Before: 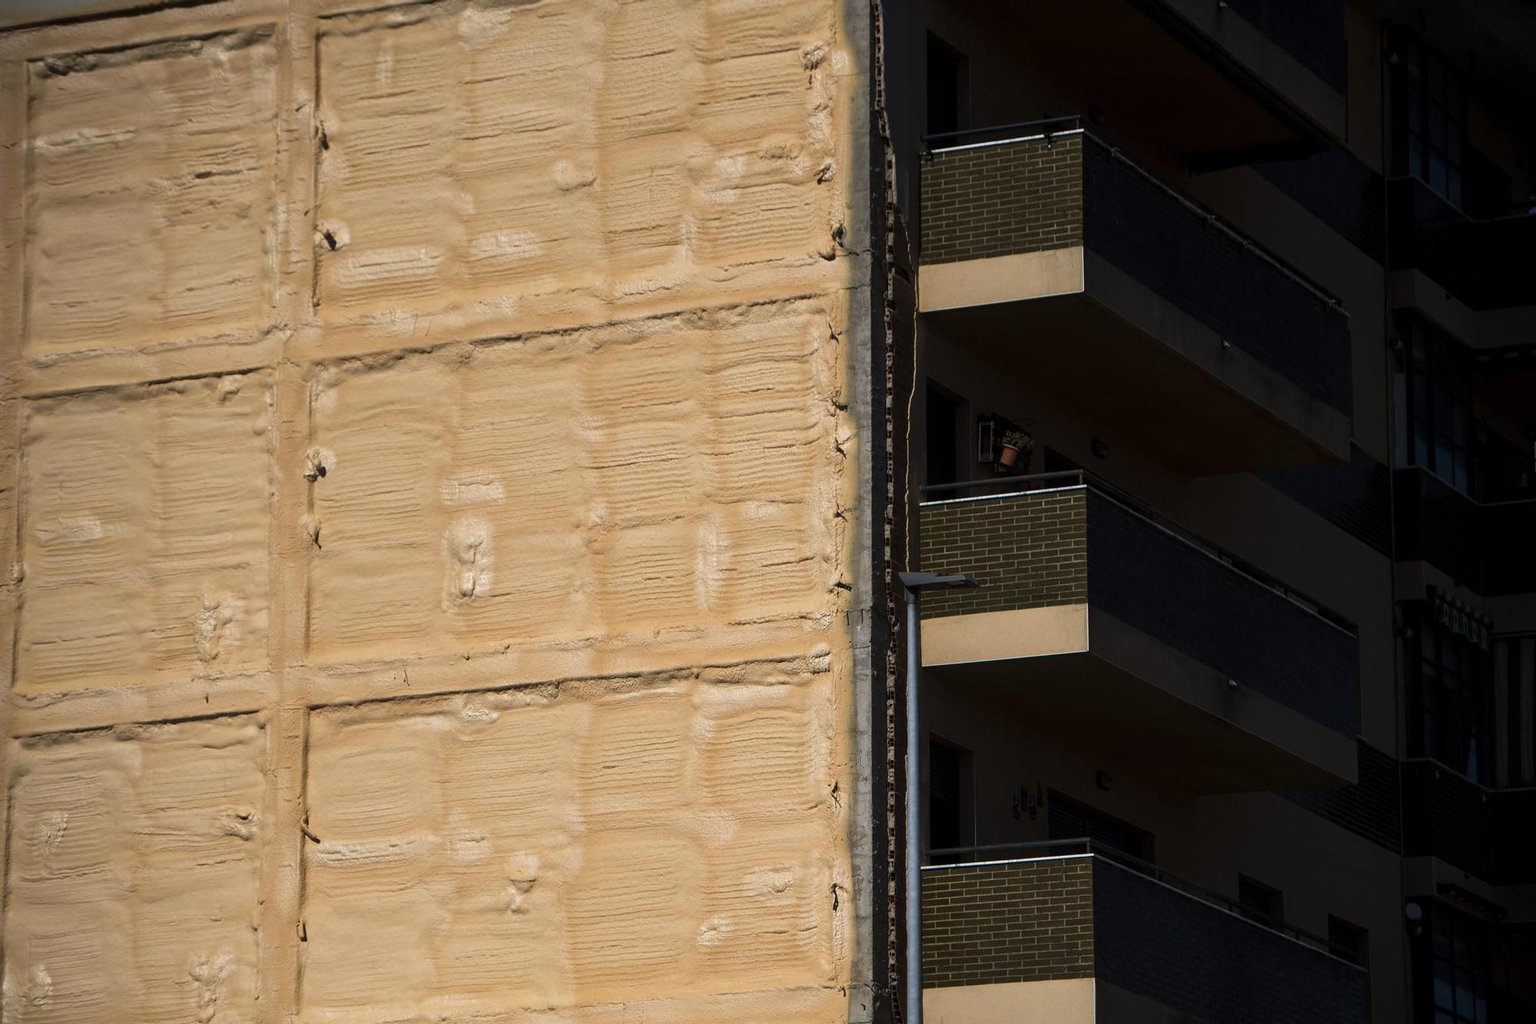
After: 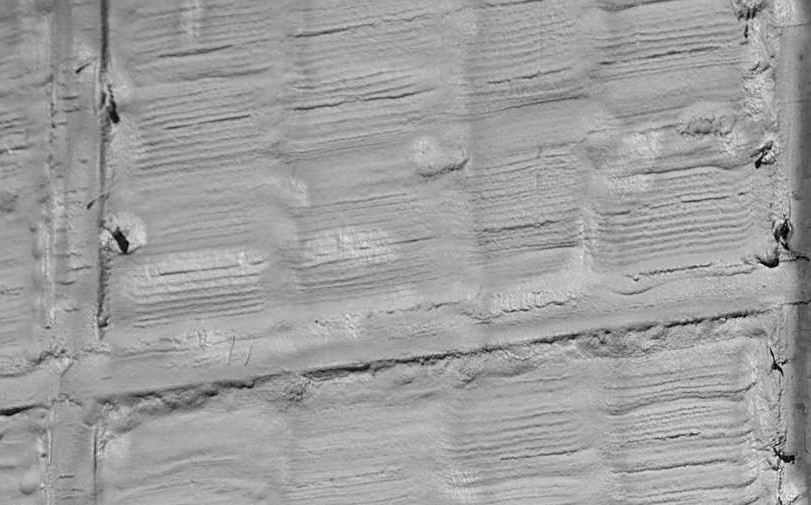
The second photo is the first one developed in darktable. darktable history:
velvia: on, module defaults
crop: left 15.452%, top 5.459%, right 43.956%, bottom 56.62%
local contrast: highlights 100%, shadows 100%, detail 120%, midtone range 0.2
sharpen: on, module defaults
white balance: red 0.982, blue 1.018
contrast brightness saturation: saturation -1
